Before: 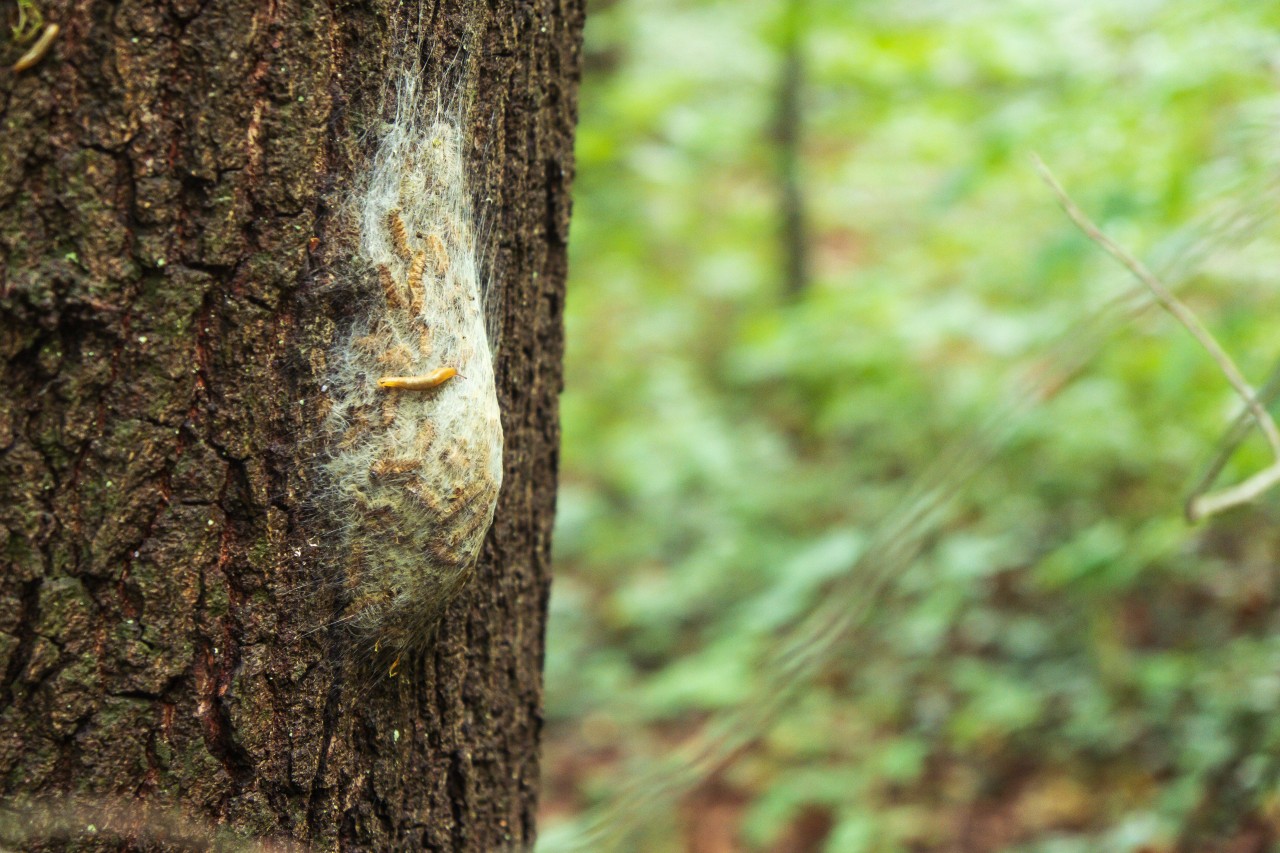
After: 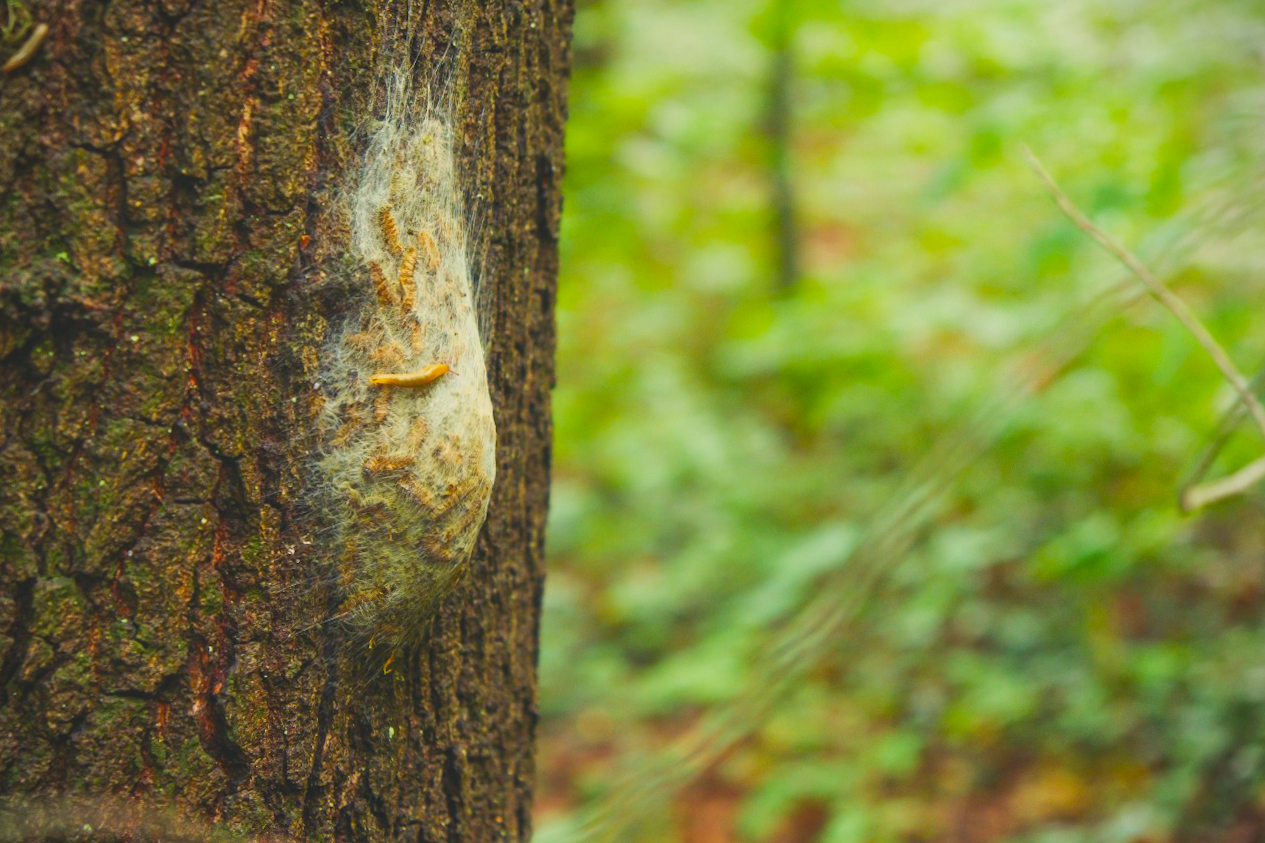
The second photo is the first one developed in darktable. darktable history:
color balance rgb: shadows lift › chroma 2%, shadows lift › hue 219.6°, power › hue 313.2°, highlights gain › chroma 3%, highlights gain › hue 75.6°, global offset › luminance 0.5%, perceptual saturation grading › global saturation 15.33%, perceptual saturation grading › highlights -19.33%, perceptual saturation grading › shadows 20%, global vibrance 20%
contrast brightness saturation: contrast -0.19, saturation 0.19
vignetting: fall-off start 91.19%
rotate and perspective: rotation -0.45°, automatic cropping original format, crop left 0.008, crop right 0.992, crop top 0.012, crop bottom 0.988
